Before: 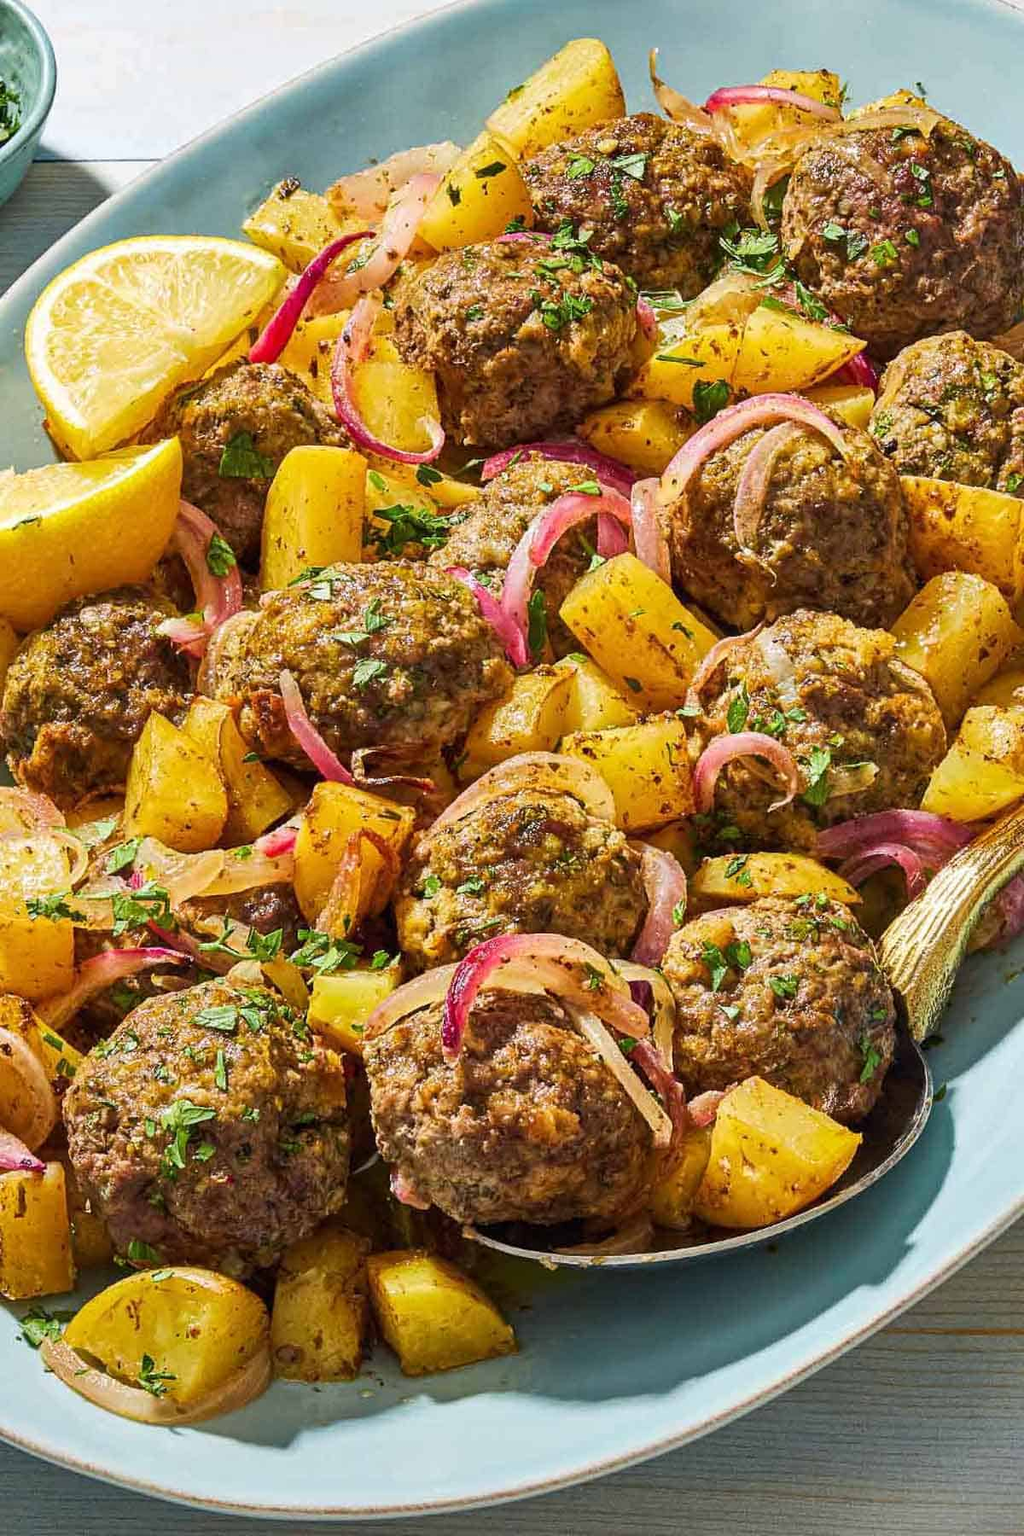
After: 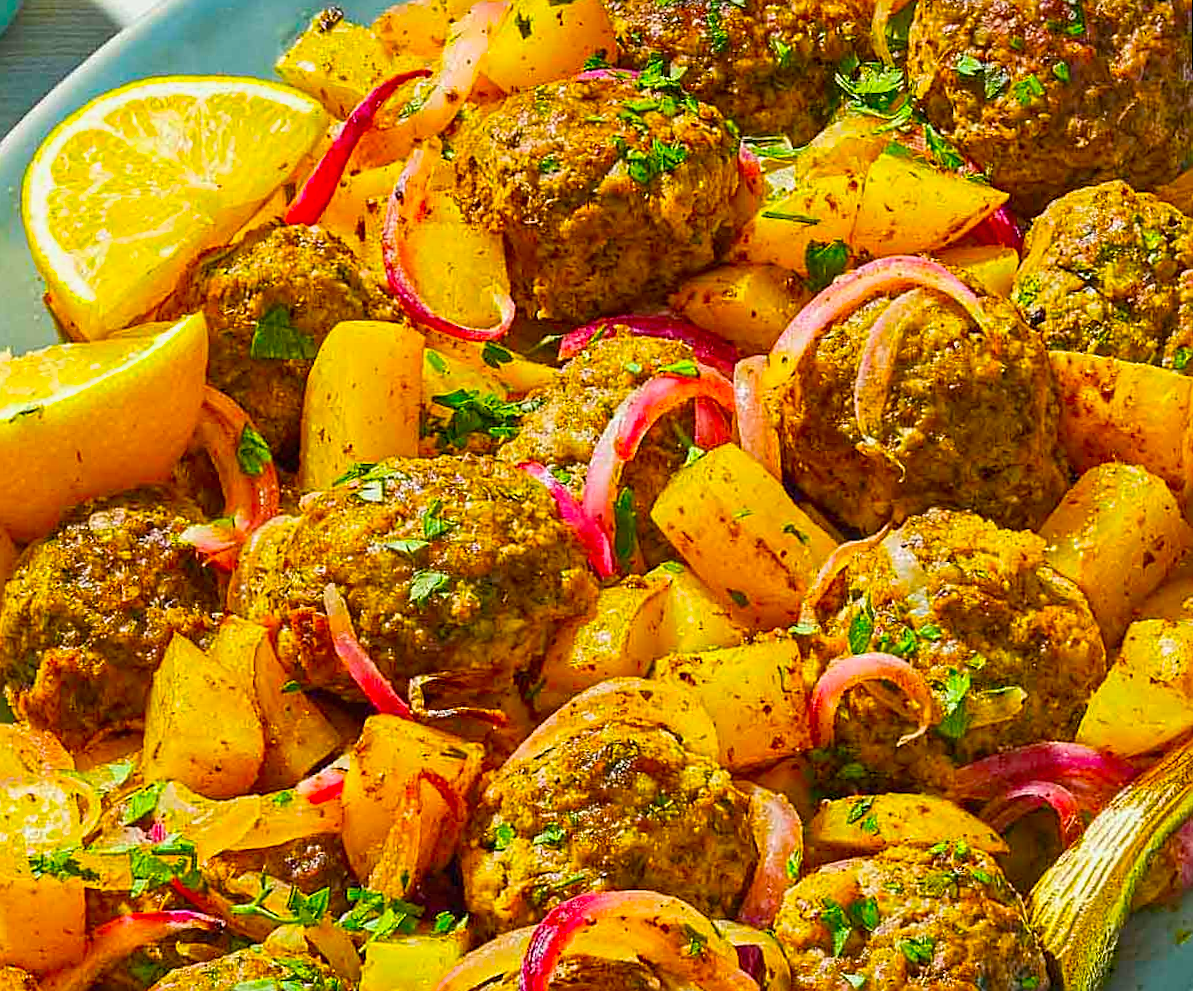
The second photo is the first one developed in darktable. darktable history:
sharpen: on, module defaults
color correction: highlights a* -2.68, highlights b* 2.57
crop and rotate: top 10.605%, bottom 33.274%
color balance: input saturation 134.34%, contrast -10.04%, contrast fulcrum 19.67%, output saturation 133.51%
color balance rgb: saturation formula JzAzBz (2021)
rotate and perspective: rotation -0.45°, automatic cropping original format, crop left 0.008, crop right 0.992, crop top 0.012, crop bottom 0.988
exposure: exposure 0.127 EV, compensate highlight preservation false
